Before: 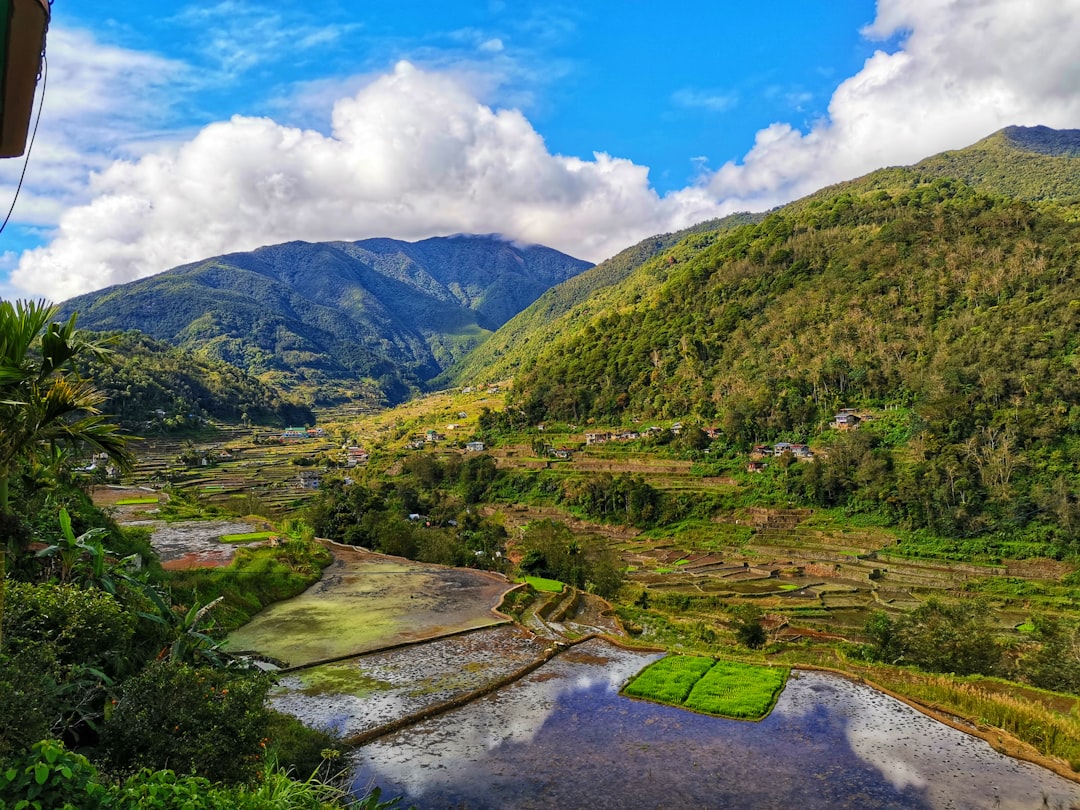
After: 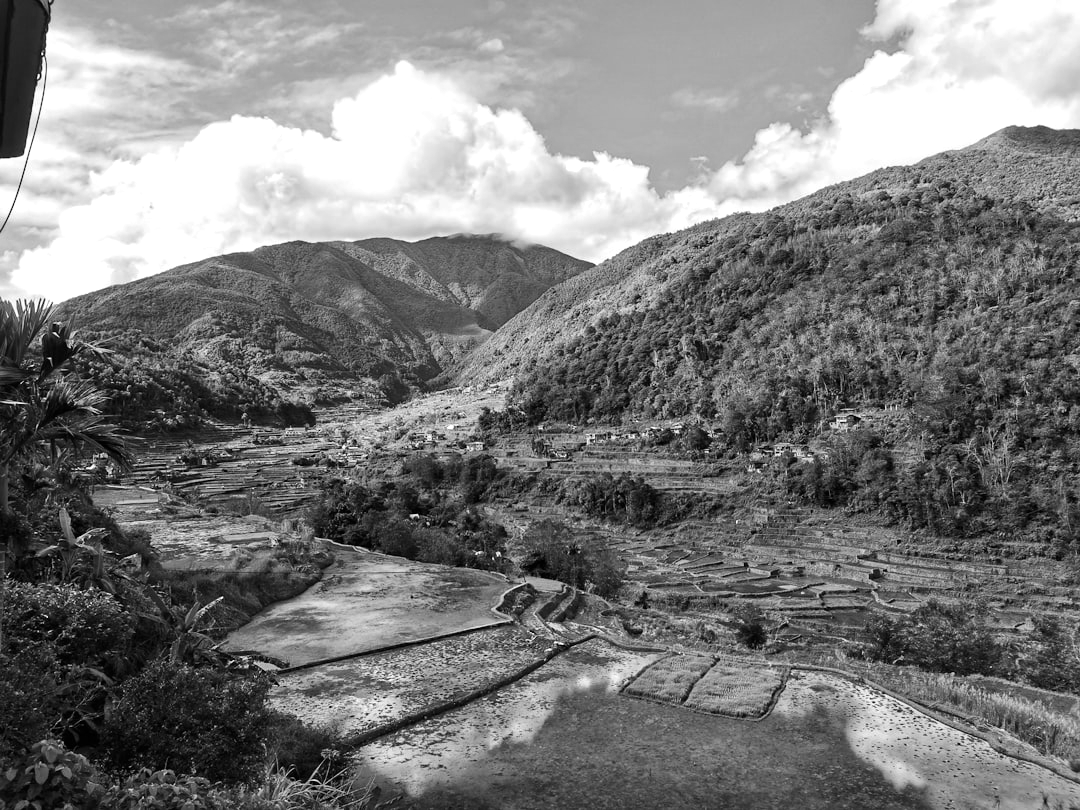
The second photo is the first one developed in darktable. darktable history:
white balance: red 1.188, blue 1.11
vibrance: vibrance 20%
monochrome: on, module defaults
tone equalizer: -8 EV -0.417 EV, -7 EV -0.389 EV, -6 EV -0.333 EV, -5 EV -0.222 EV, -3 EV 0.222 EV, -2 EV 0.333 EV, -1 EV 0.389 EV, +0 EV 0.417 EV, edges refinement/feathering 500, mask exposure compensation -1.57 EV, preserve details no
